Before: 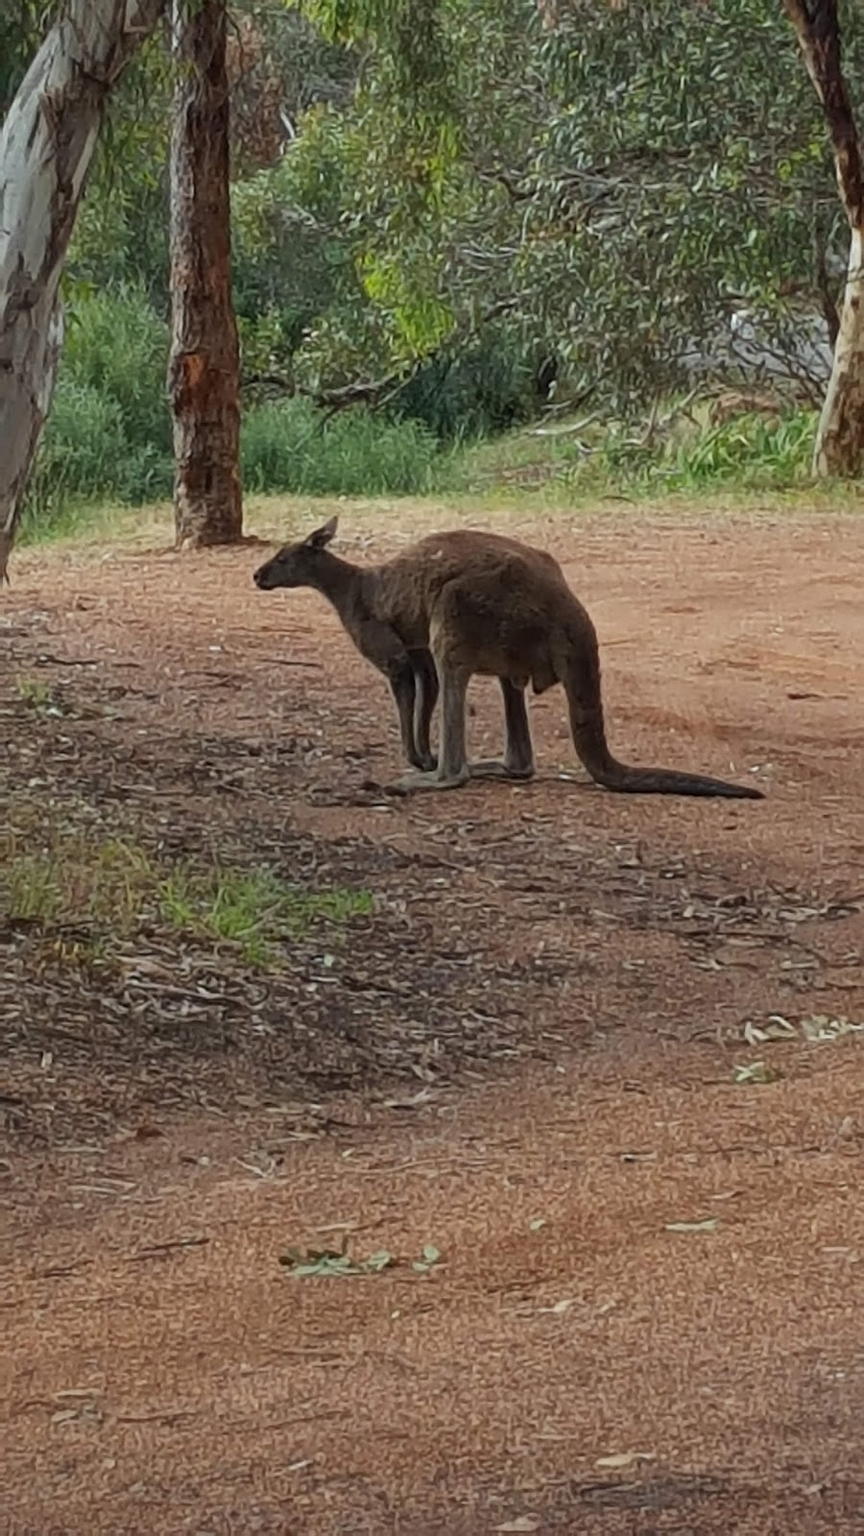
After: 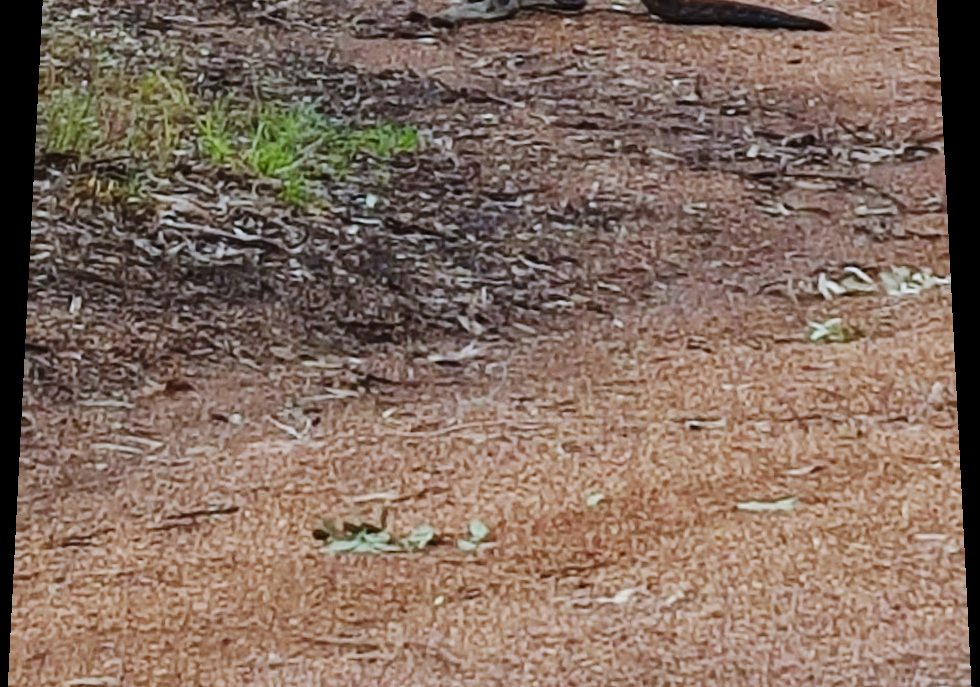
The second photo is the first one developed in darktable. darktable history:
base curve: curves: ch0 [(0, 0) (0.036, 0.025) (0.121, 0.166) (0.206, 0.329) (0.605, 0.79) (1, 1)], preserve colors none
rotate and perspective: rotation 0.128°, lens shift (vertical) -0.181, lens shift (horizontal) -0.044, shear 0.001, automatic cropping off
white balance: red 0.931, blue 1.11
crop: top 45.551%, bottom 12.262%
